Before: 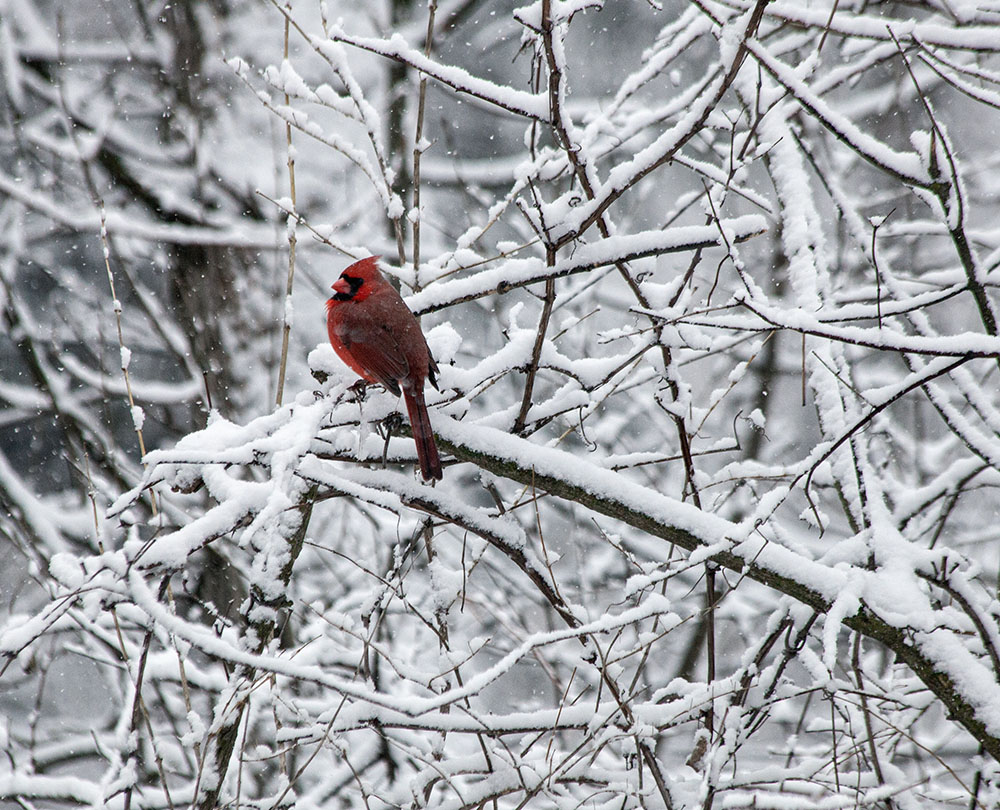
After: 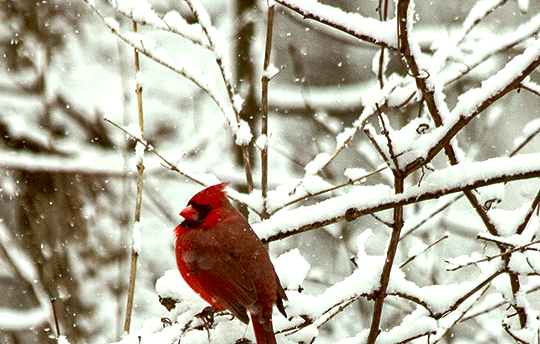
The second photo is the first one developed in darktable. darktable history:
crop: left 15.247%, top 9.02%, right 30.662%, bottom 48.462%
shadows and highlights: soften with gaussian
exposure: exposure 0.609 EV, compensate highlight preservation false
color correction: highlights a* -5.99, highlights b* 9.58, shadows a* 10.28, shadows b* 23.44
contrast brightness saturation: saturation -0.063
